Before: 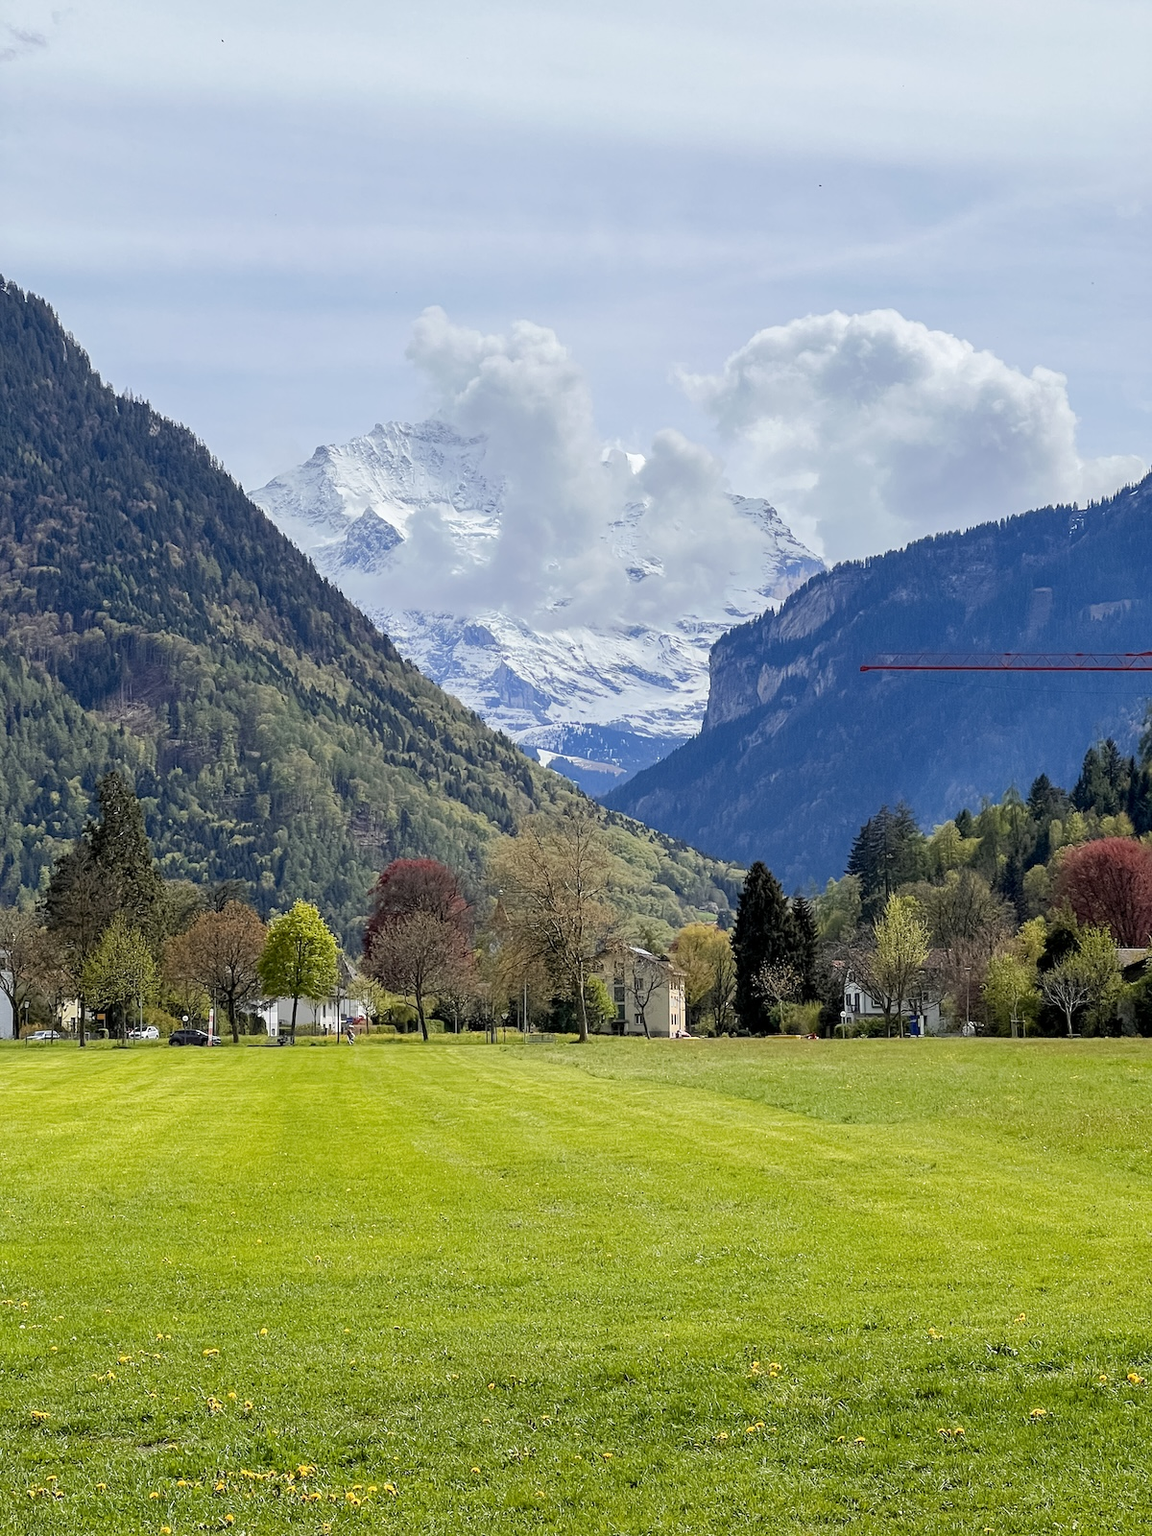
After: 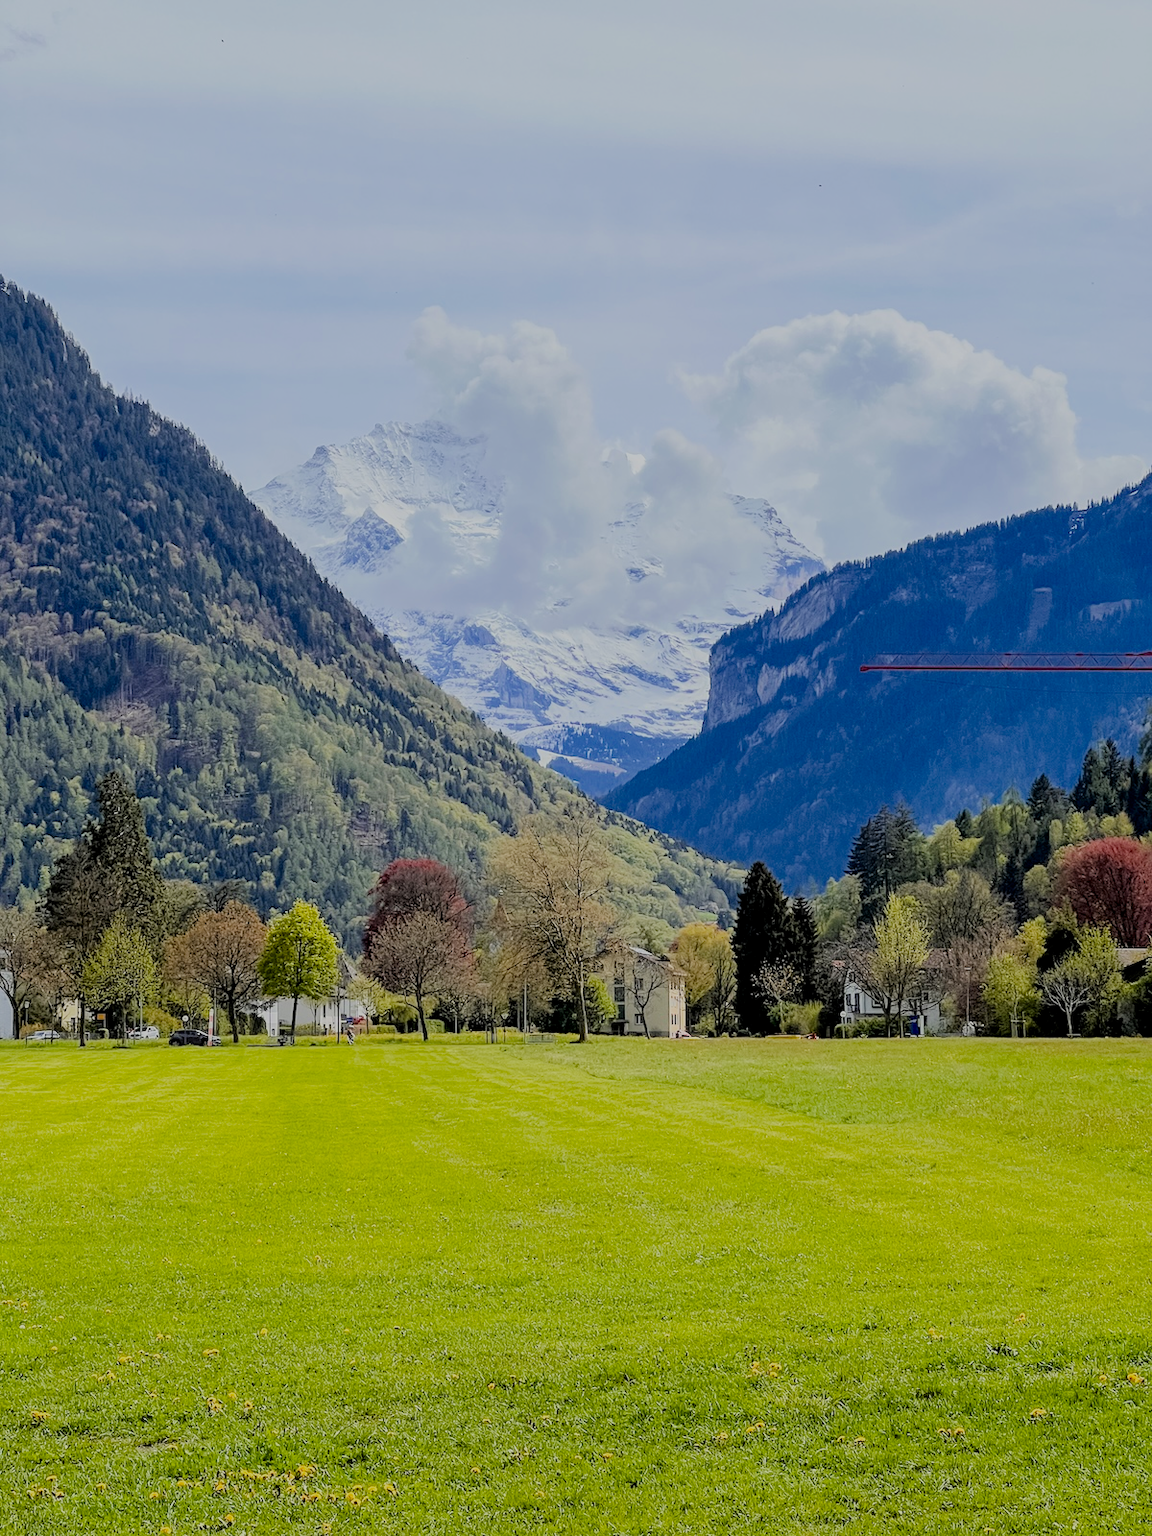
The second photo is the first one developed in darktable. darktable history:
filmic rgb: black relative exposure -8.01 EV, white relative exposure 8.06 EV, hardness 2.46, latitude 9.5%, contrast 0.713, highlights saturation mix 8.76%, shadows ↔ highlights balance 1.69%, add noise in highlights 0.102, color science v4 (2020), type of noise poissonian
tone curve: curves: ch0 [(0.021, 0) (0.104, 0.052) (0.496, 0.526) (0.737, 0.783) (1, 1)], color space Lab, independent channels, preserve colors none
